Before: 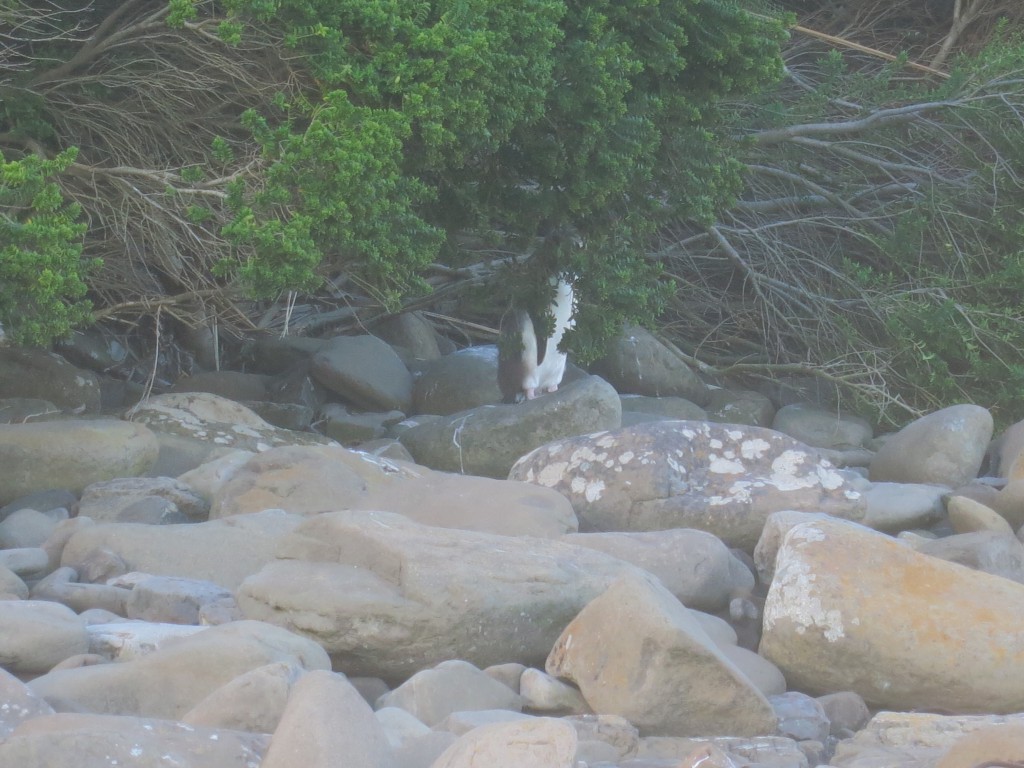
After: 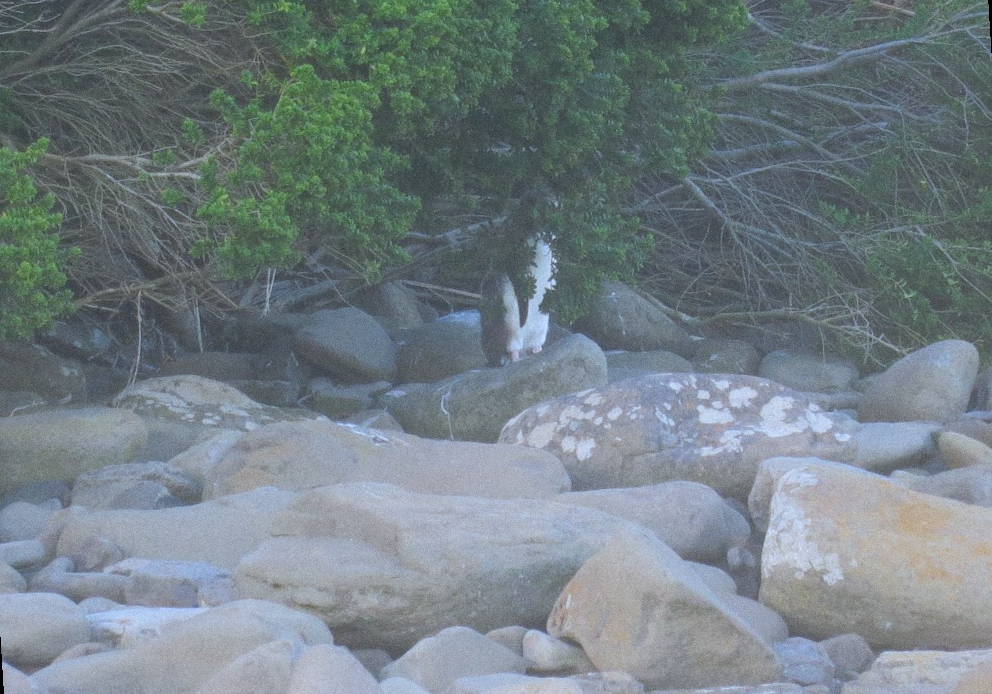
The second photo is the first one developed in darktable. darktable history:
white balance: red 0.954, blue 1.079
rotate and perspective: rotation -3.52°, crop left 0.036, crop right 0.964, crop top 0.081, crop bottom 0.919
grain: coarseness 0.09 ISO
